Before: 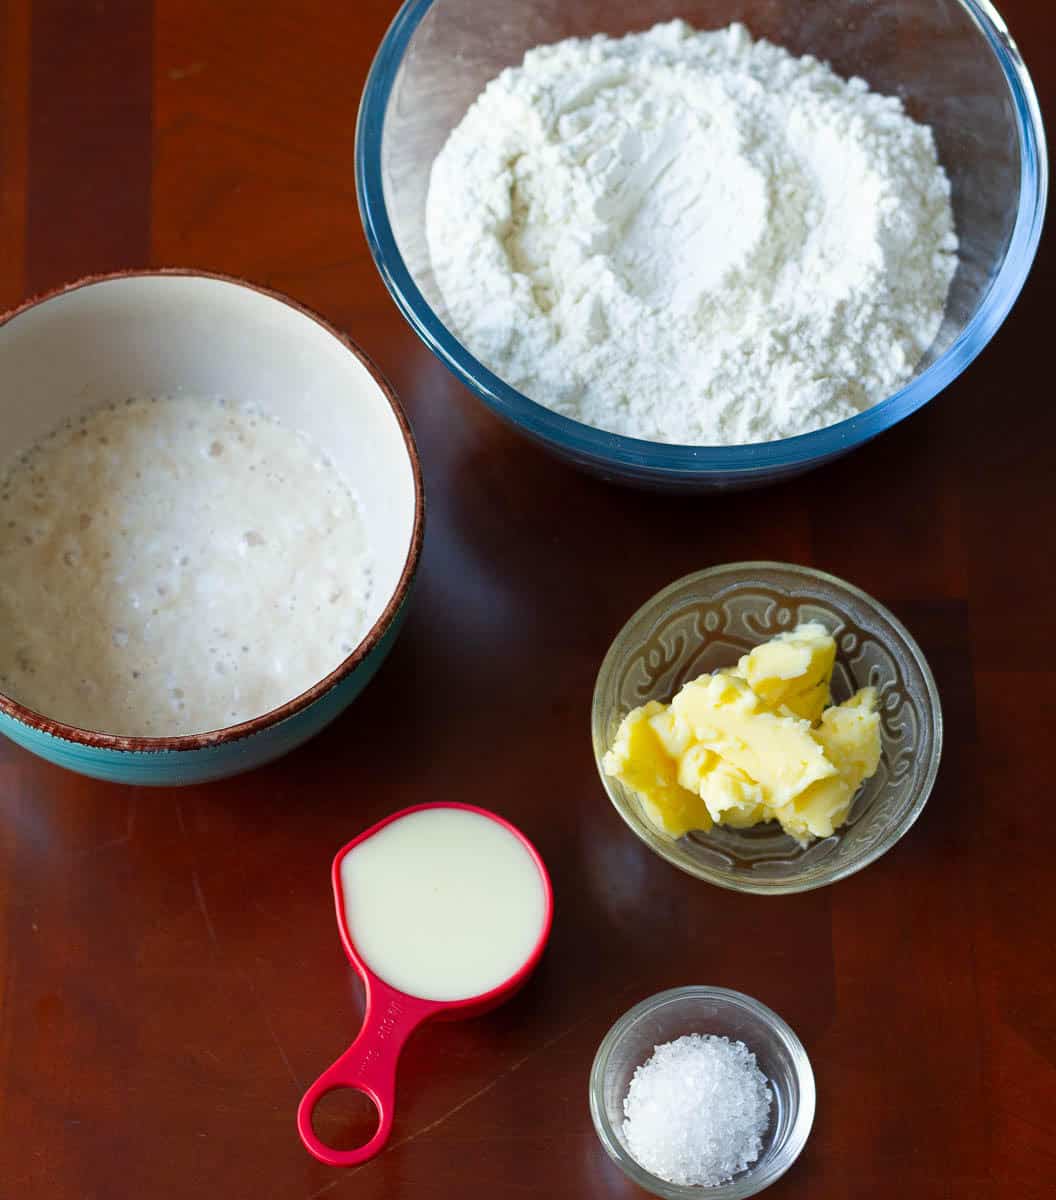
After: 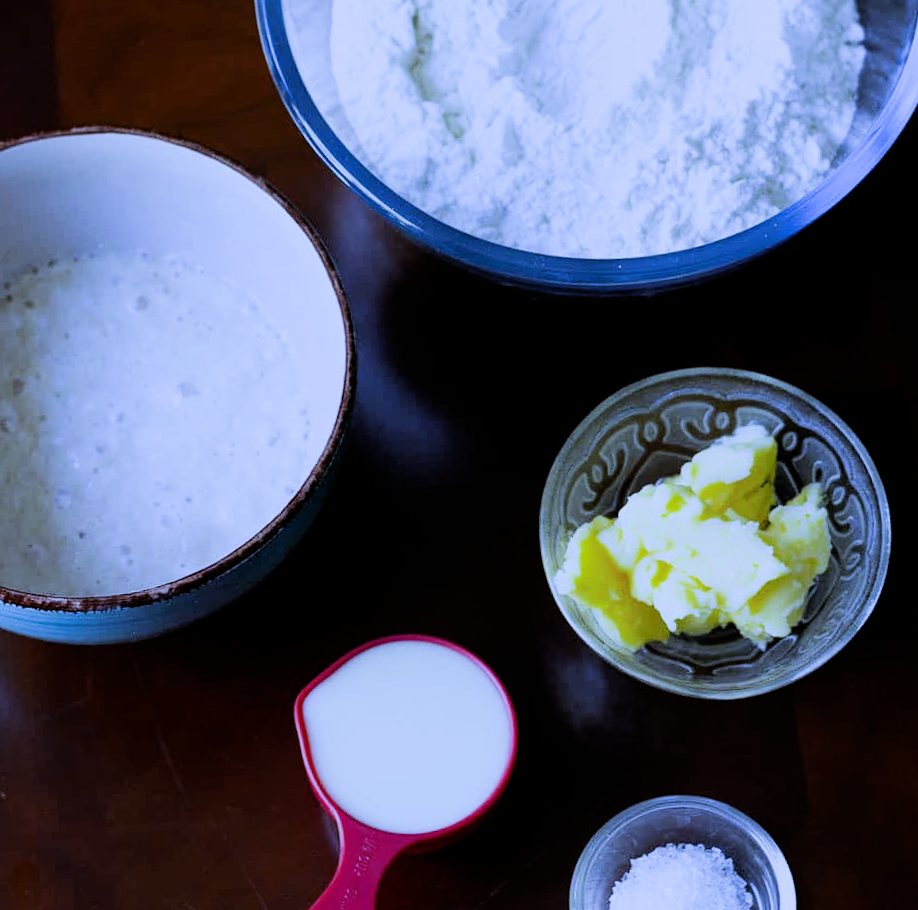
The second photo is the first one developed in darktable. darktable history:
white balance: red 0.766, blue 1.537
crop: left 9.712%, top 16.928%, right 10.845%, bottom 12.332%
rotate and perspective: rotation -4.98°, automatic cropping off
filmic rgb: black relative exposure -5 EV, hardness 2.88, contrast 1.3, highlights saturation mix -30%
